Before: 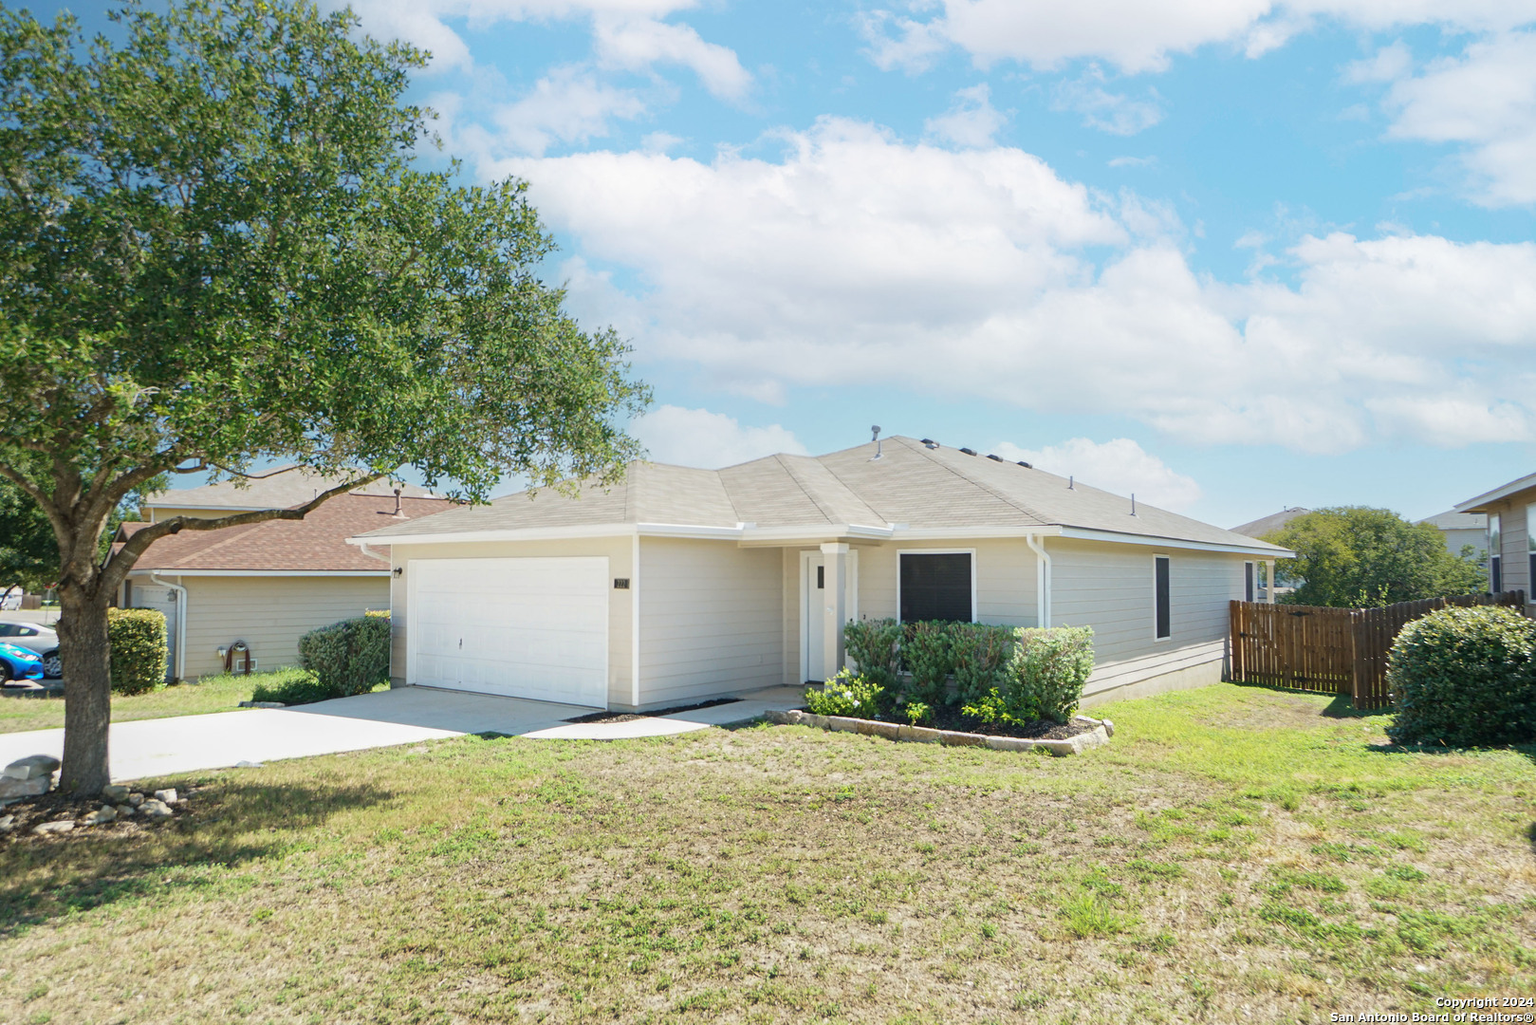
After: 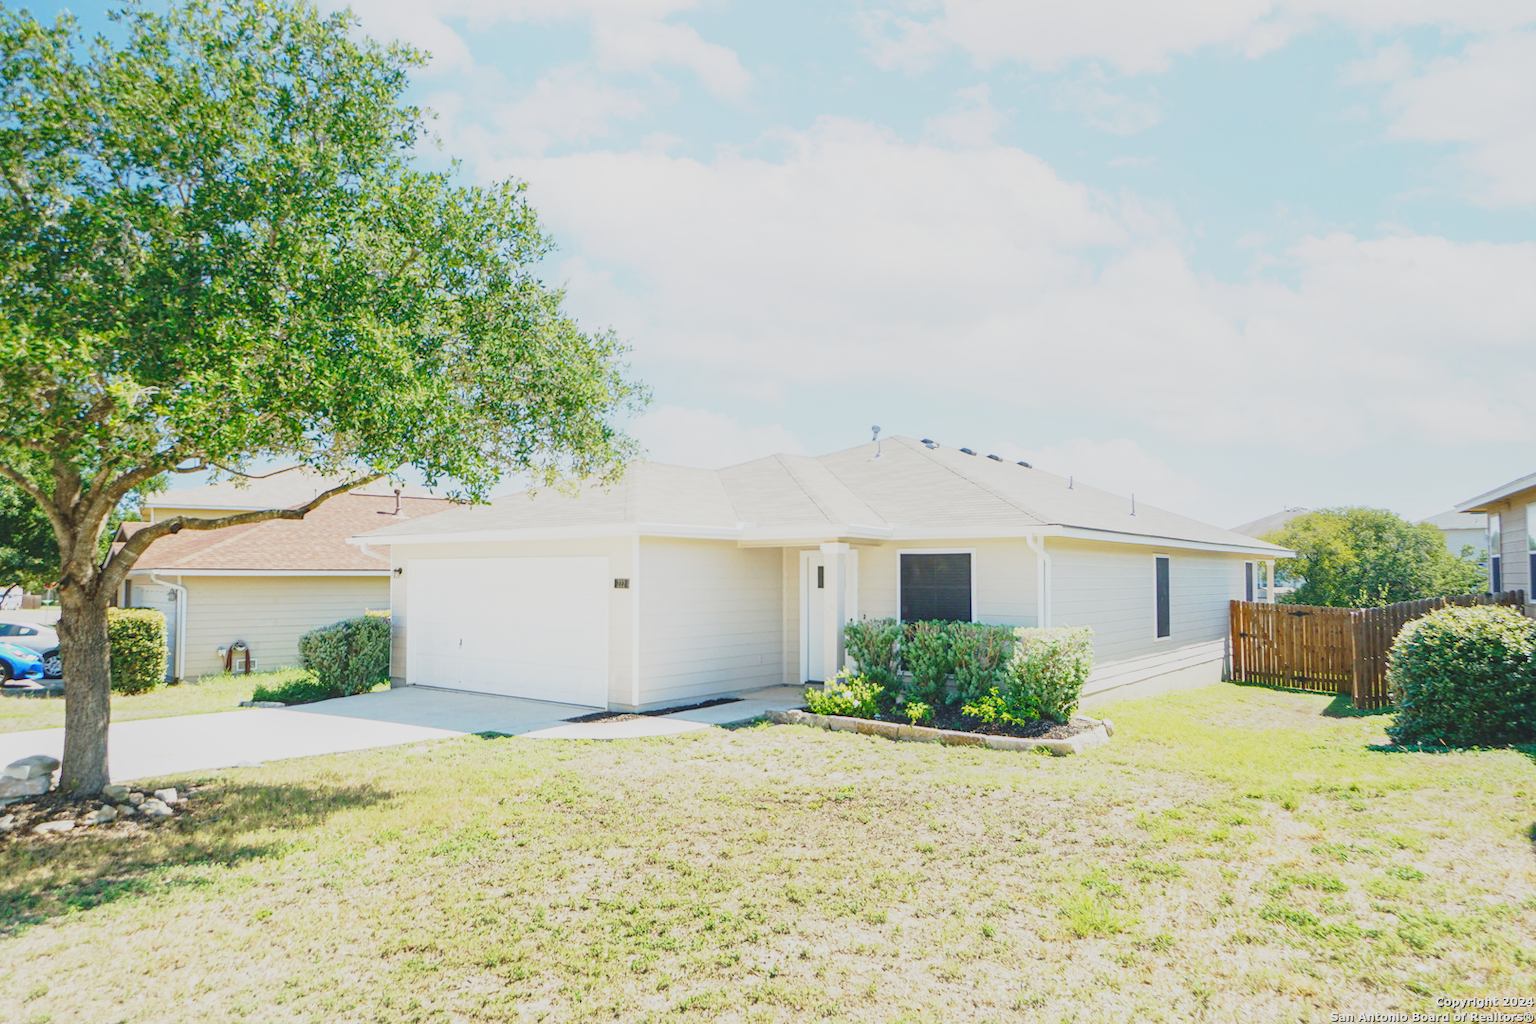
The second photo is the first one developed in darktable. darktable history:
contrast brightness saturation: contrast -0.279
exposure: black level correction 0.001, exposure 0.498 EV, compensate exposure bias true, compensate highlight preservation false
local contrast: on, module defaults
base curve: curves: ch0 [(0, 0) (0.028, 0.03) (0.121, 0.232) (0.46, 0.748) (0.859, 0.968) (1, 1)], preserve colors none
